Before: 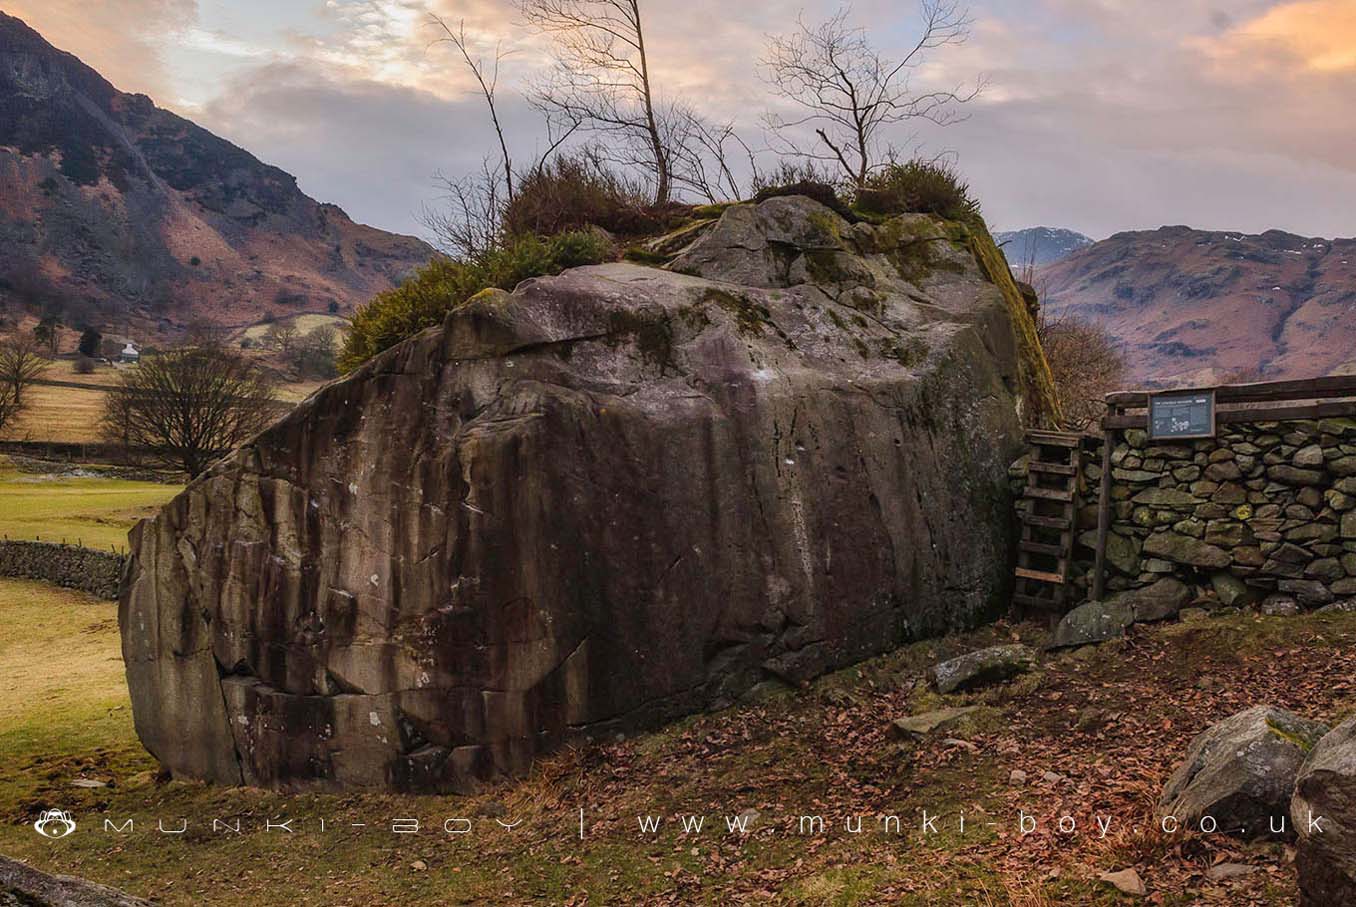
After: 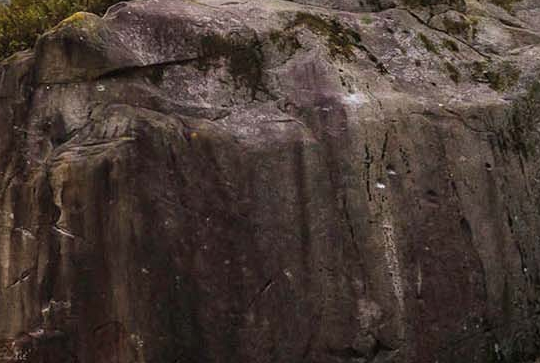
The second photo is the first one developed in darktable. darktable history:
crop: left 30.182%, top 30.443%, right 29.943%, bottom 29.509%
color zones: curves: ch0 [(0, 0.558) (0.143, 0.559) (0.286, 0.529) (0.429, 0.505) (0.571, 0.5) (0.714, 0.5) (0.857, 0.5) (1, 0.558)]; ch1 [(0, 0.469) (0.01, 0.469) (0.12, 0.446) (0.248, 0.469) (0.5, 0.5) (0.748, 0.5) (0.99, 0.469) (1, 0.469)]
exposure: exposure 0.197 EV, compensate highlight preservation false
